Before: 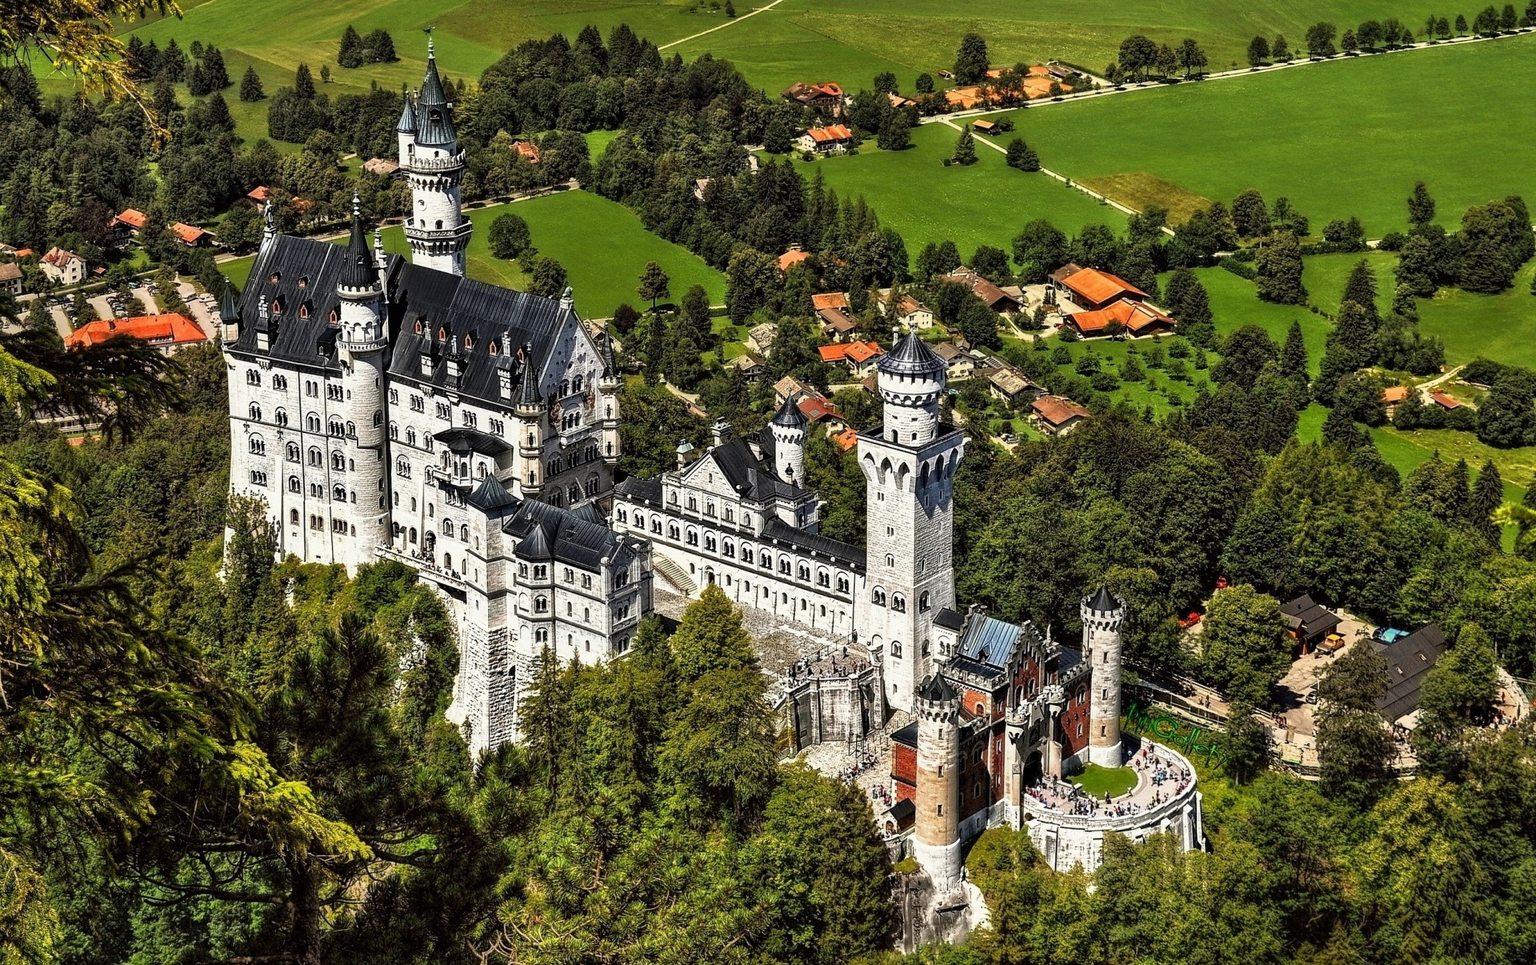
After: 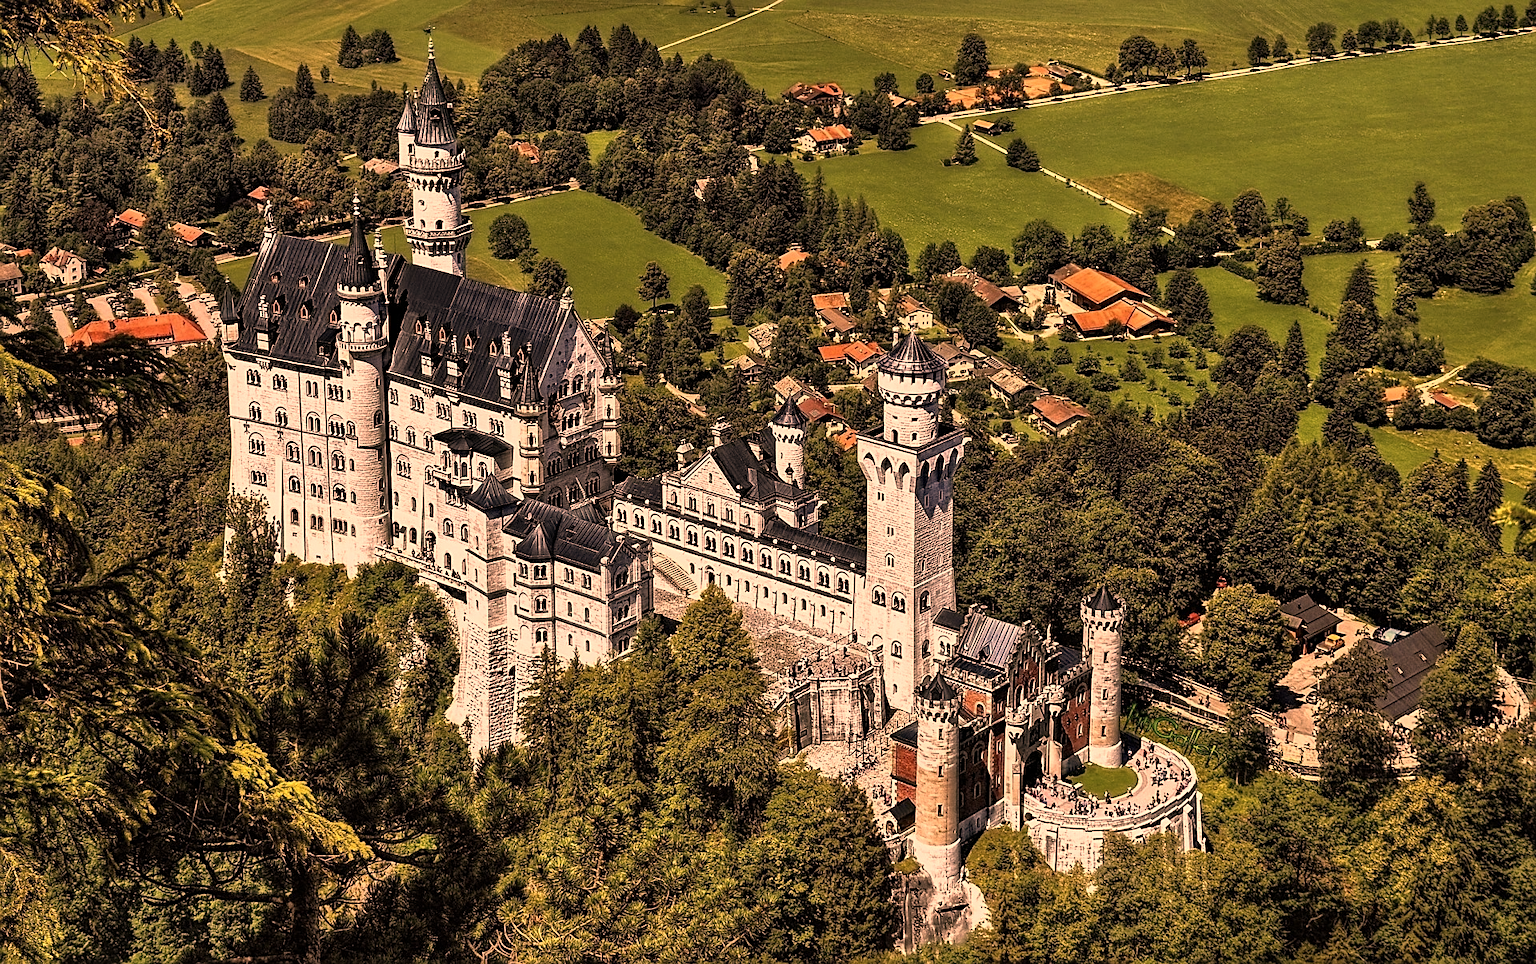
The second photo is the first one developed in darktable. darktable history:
color correction: highlights a* 39.64, highlights b* 39.81, saturation 0.687
sharpen: on, module defaults
shadows and highlights: shadows 20.08, highlights -20.97, soften with gaussian
